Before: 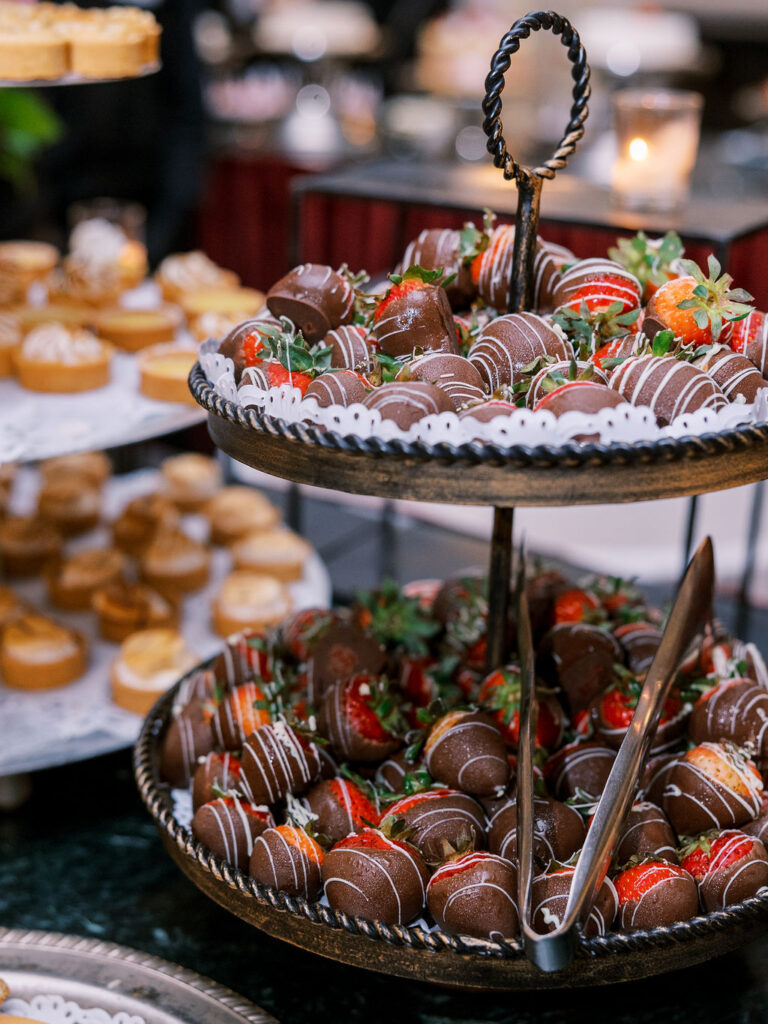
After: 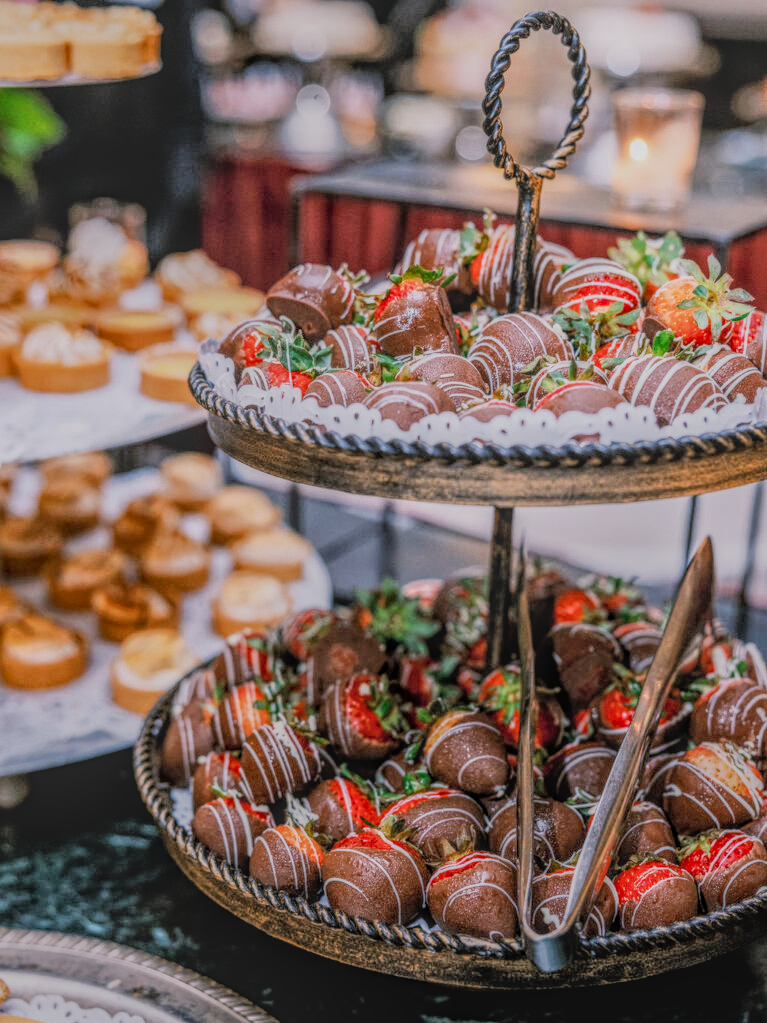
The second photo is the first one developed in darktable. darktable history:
local contrast: highlights 20%, shadows 23%, detail 200%, midtone range 0.2
exposure: black level correction 0, exposure 1 EV, compensate highlight preservation false
filmic rgb: black relative exposure -6.92 EV, white relative exposure 5.65 EV, hardness 2.85
crop: left 0.01%
tone equalizer: on, module defaults
shadows and highlights: shadows 42.75, highlights 8.29
